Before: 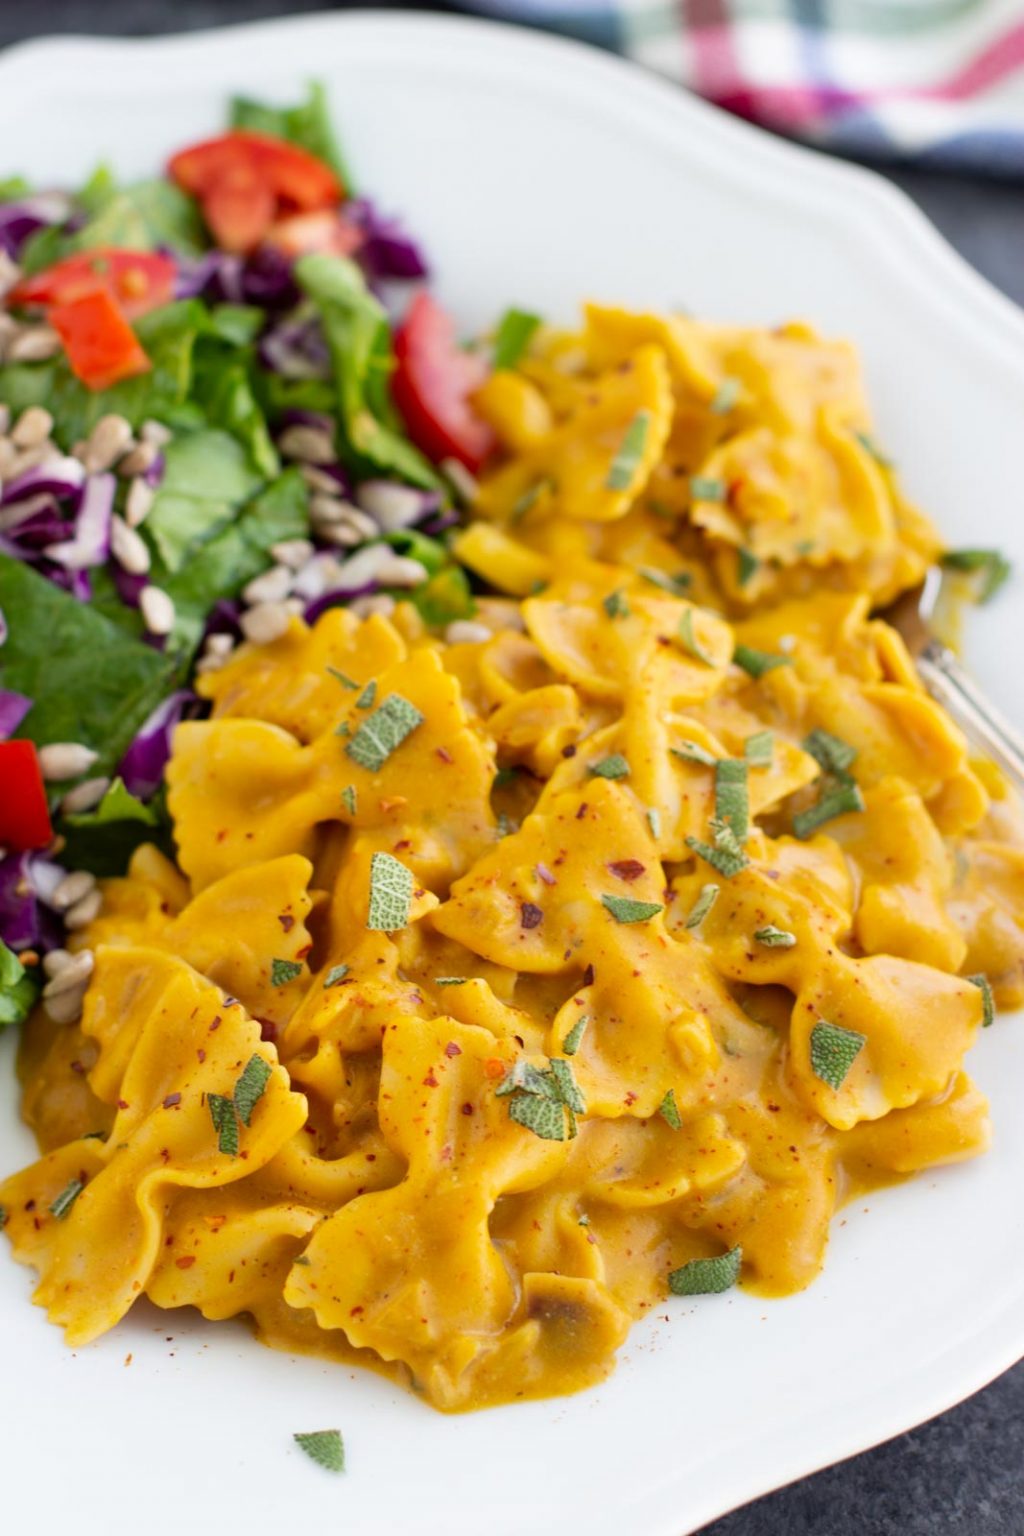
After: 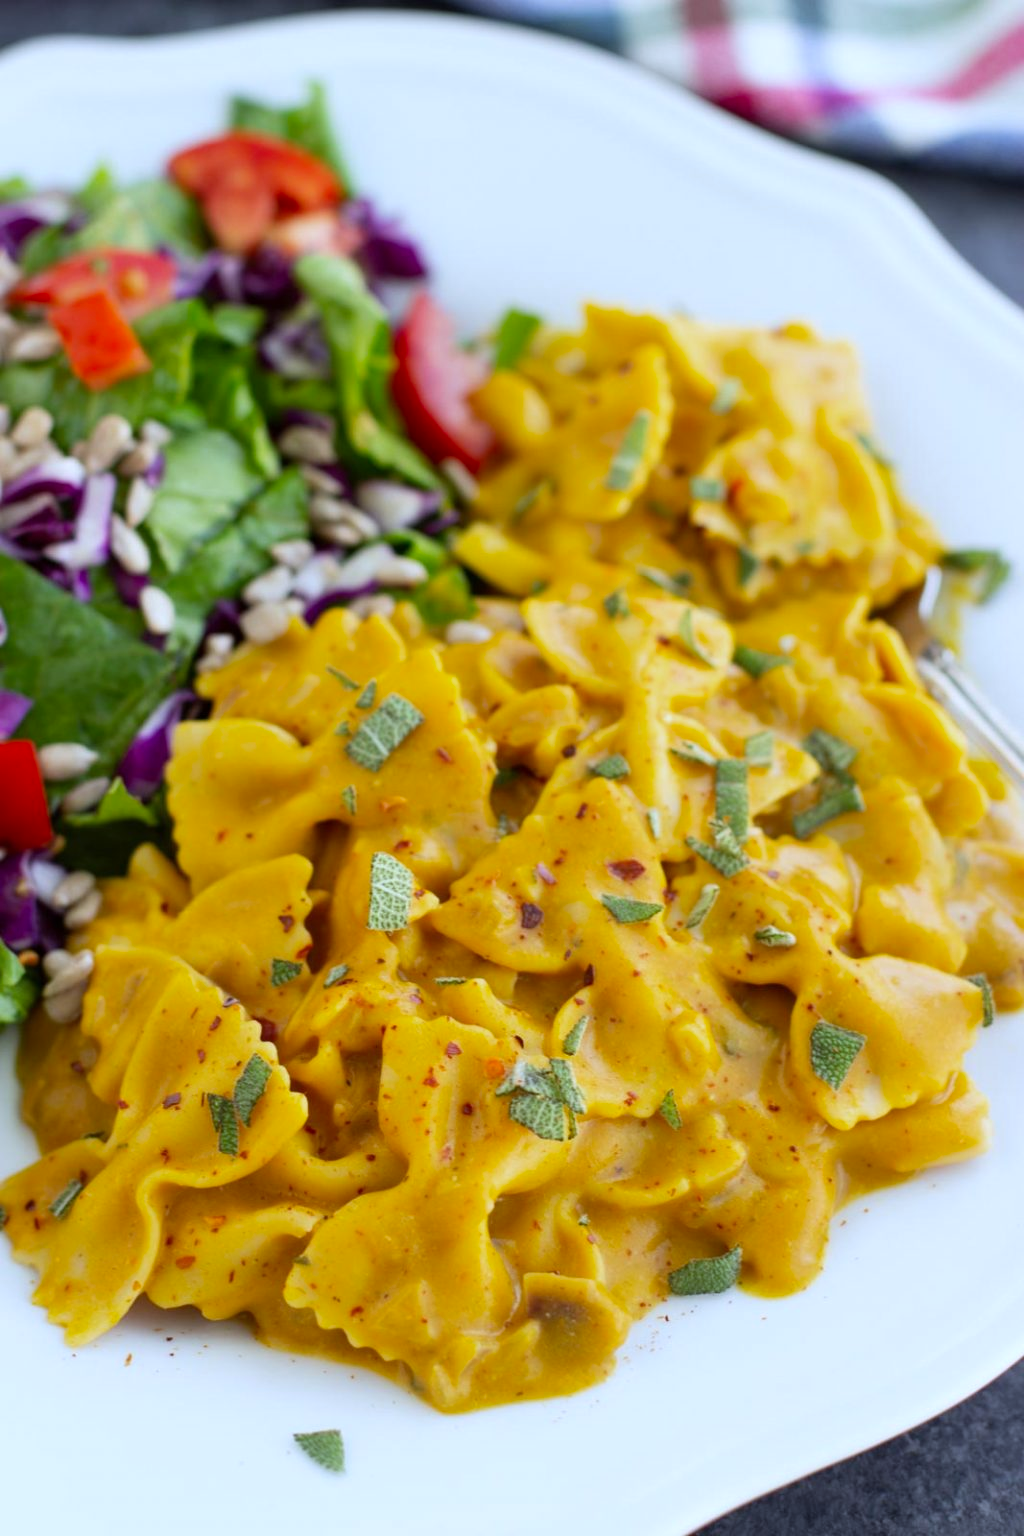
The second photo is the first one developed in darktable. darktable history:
vibrance: on, module defaults
white balance: red 0.924, blue 1.095
